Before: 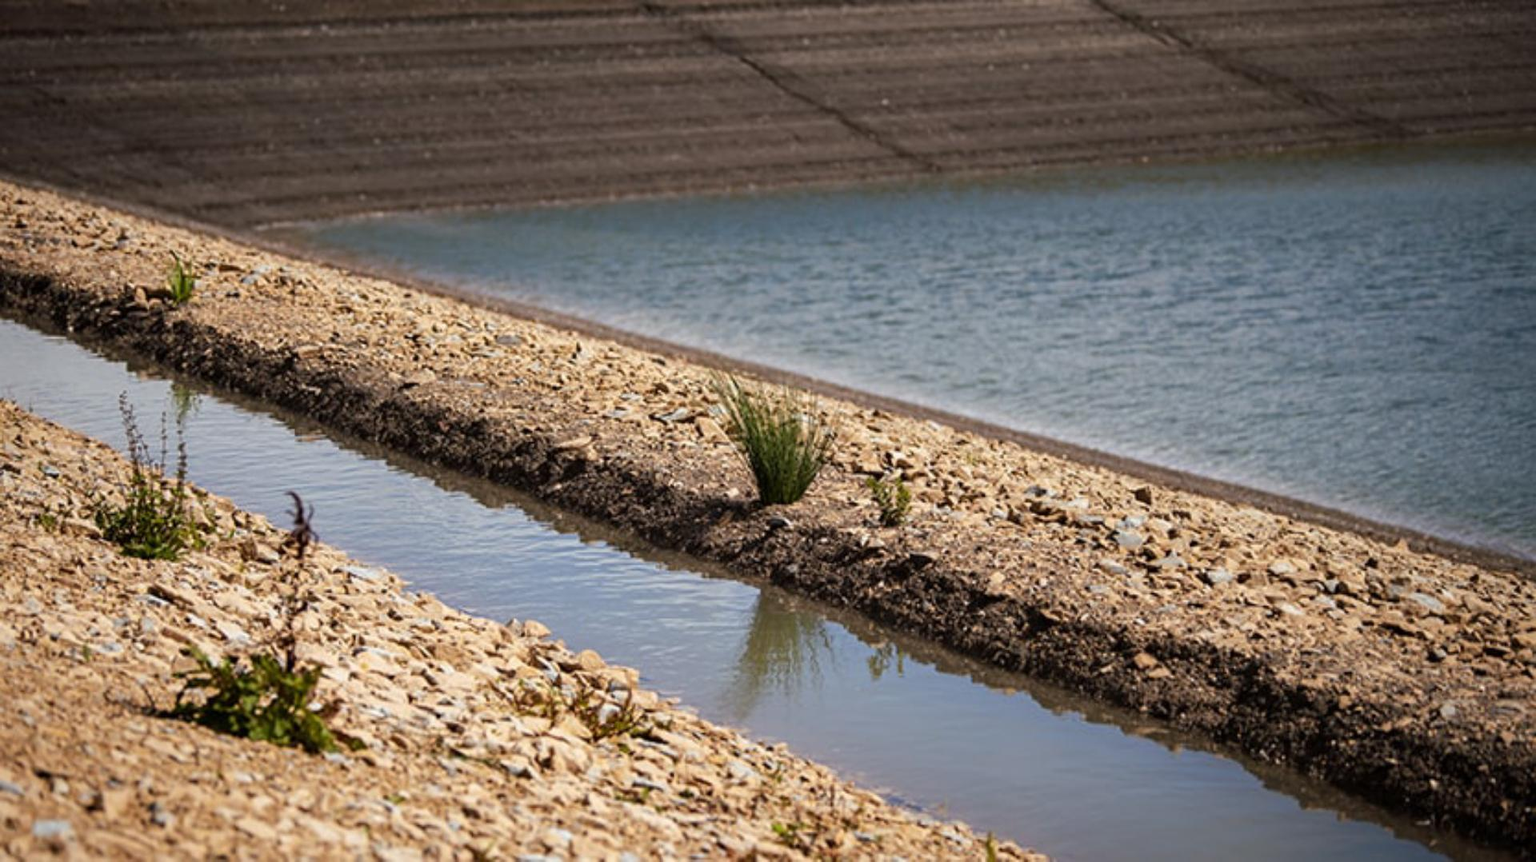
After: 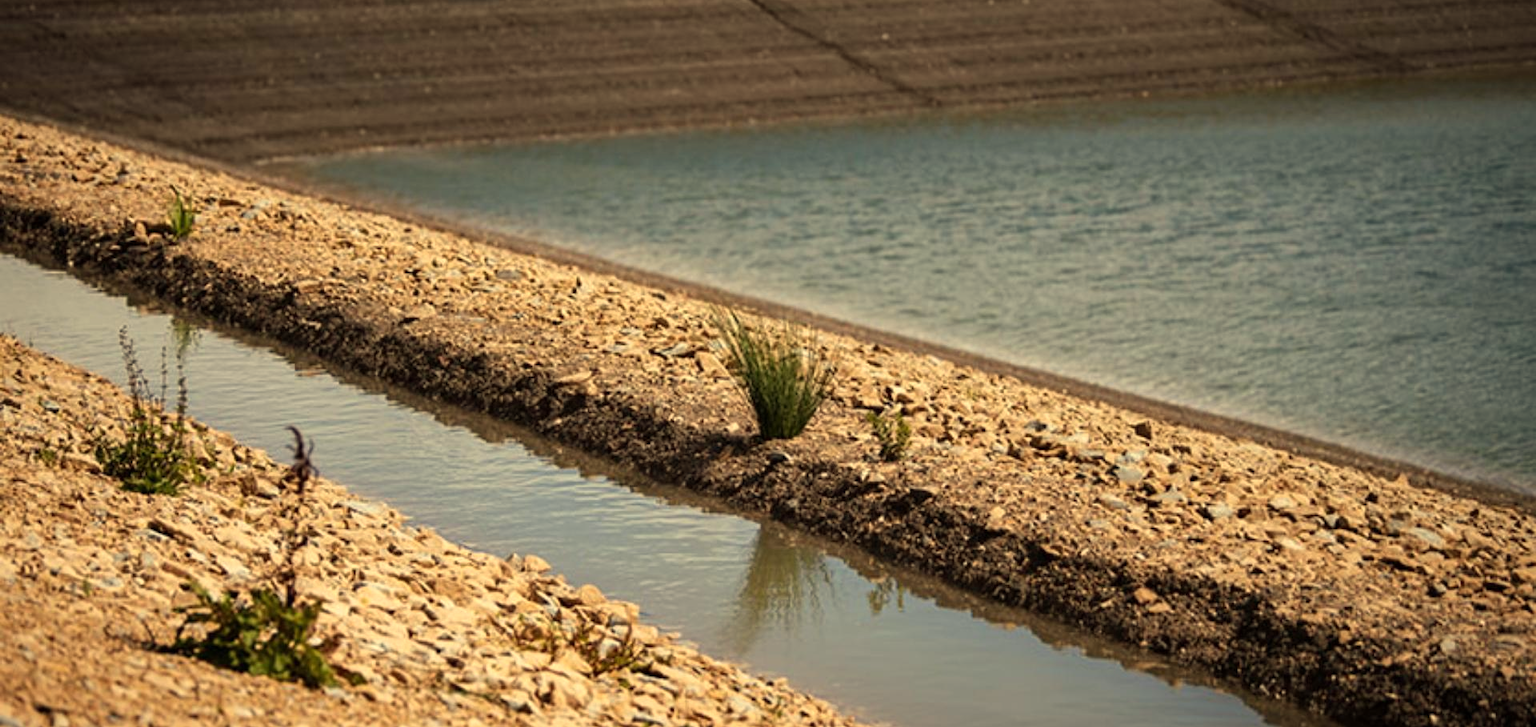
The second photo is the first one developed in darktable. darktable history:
white balance: red 1.08, blue 0.791
crop: top 7.625%, bottom 8.027%
